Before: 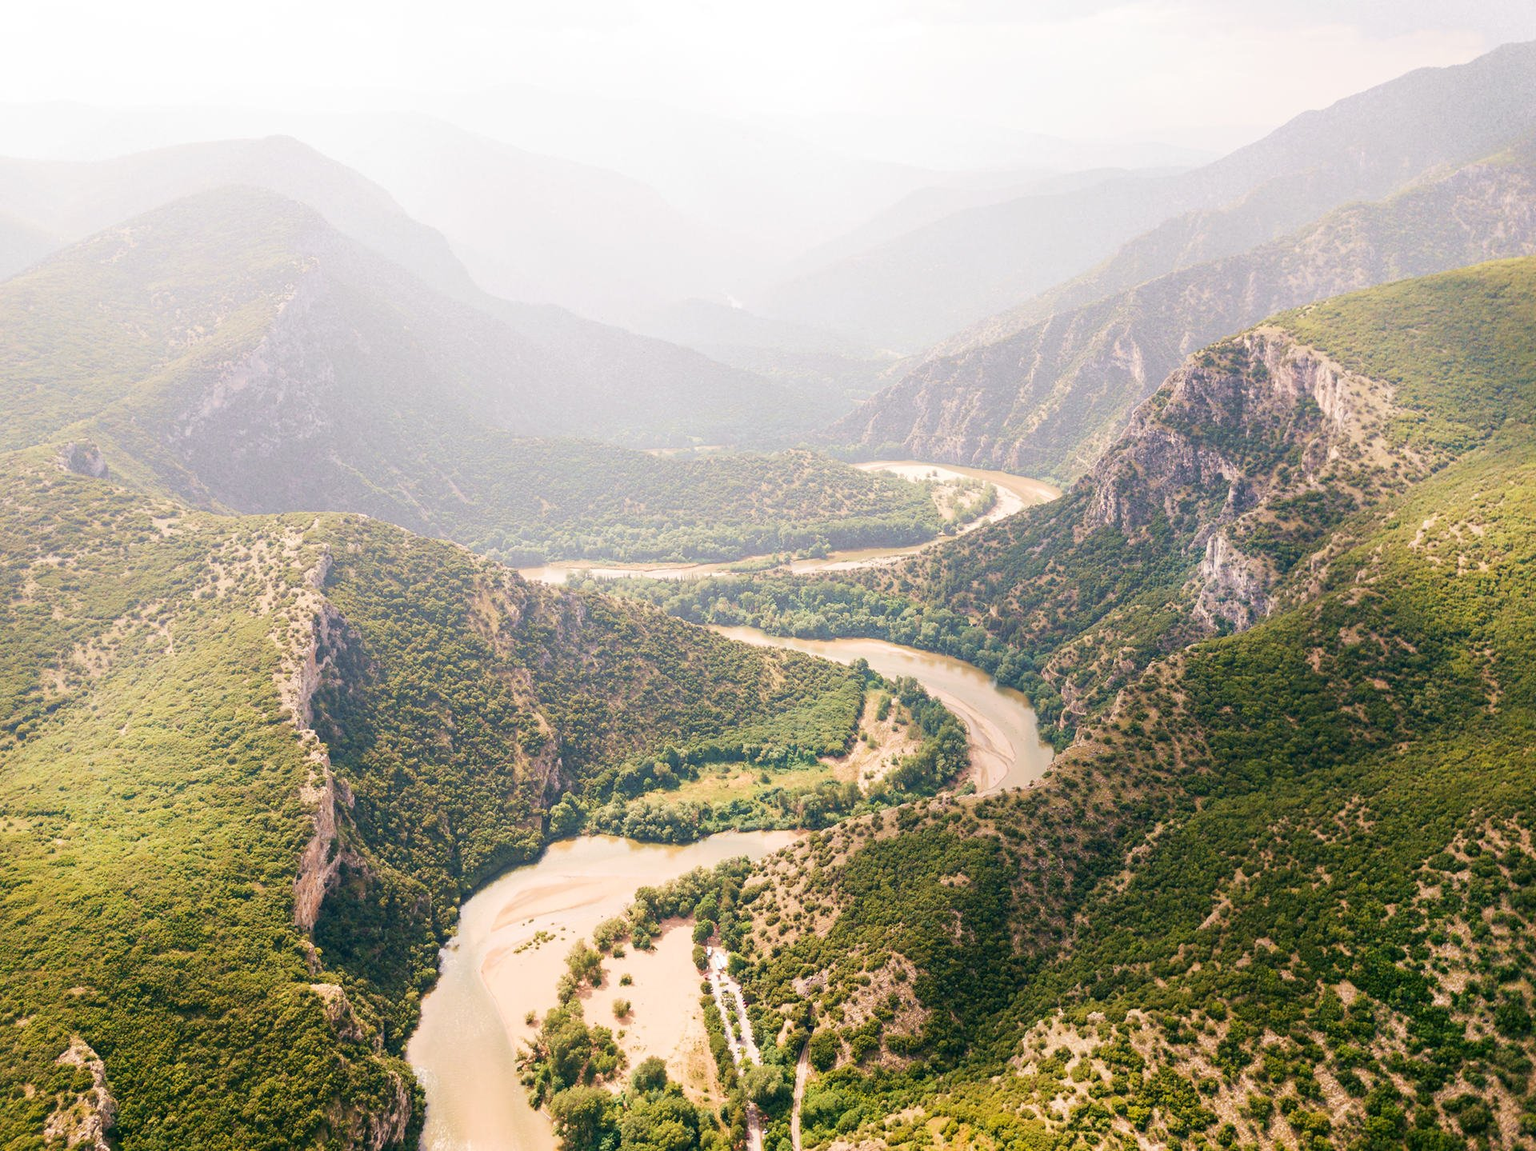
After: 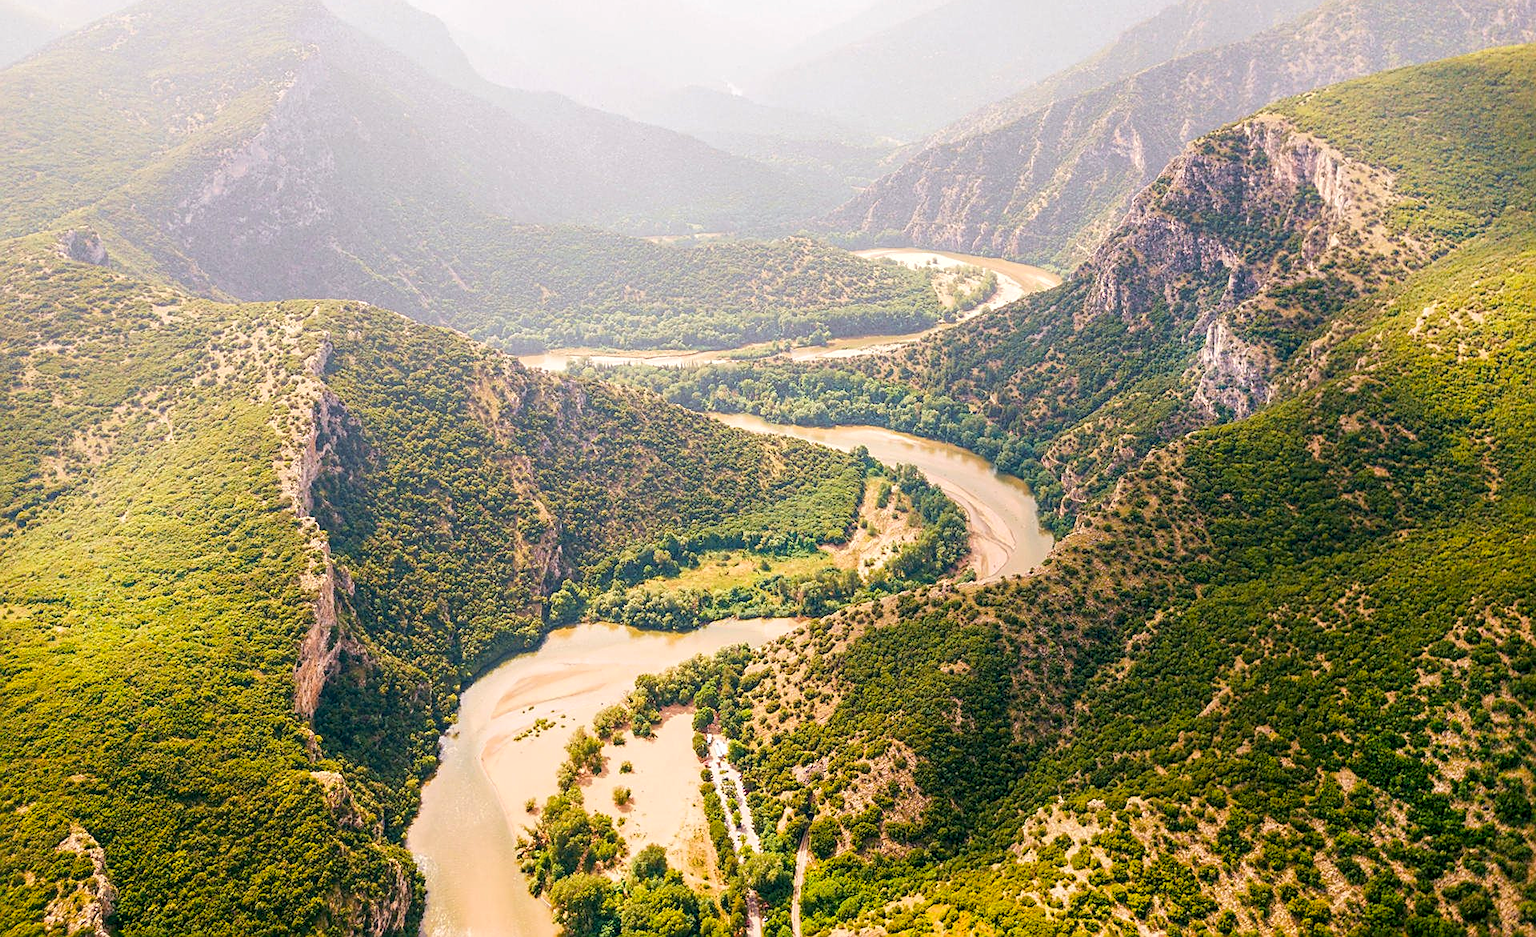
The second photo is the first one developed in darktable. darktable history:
local contrast: on, module defaults
crop and rotate: top 18.507%
sharpen: on, module defaults
tone equalizer: on, module defaults
color balance rgb: perceptual saturation grading › global saturation 25%, global vibrance 20%
